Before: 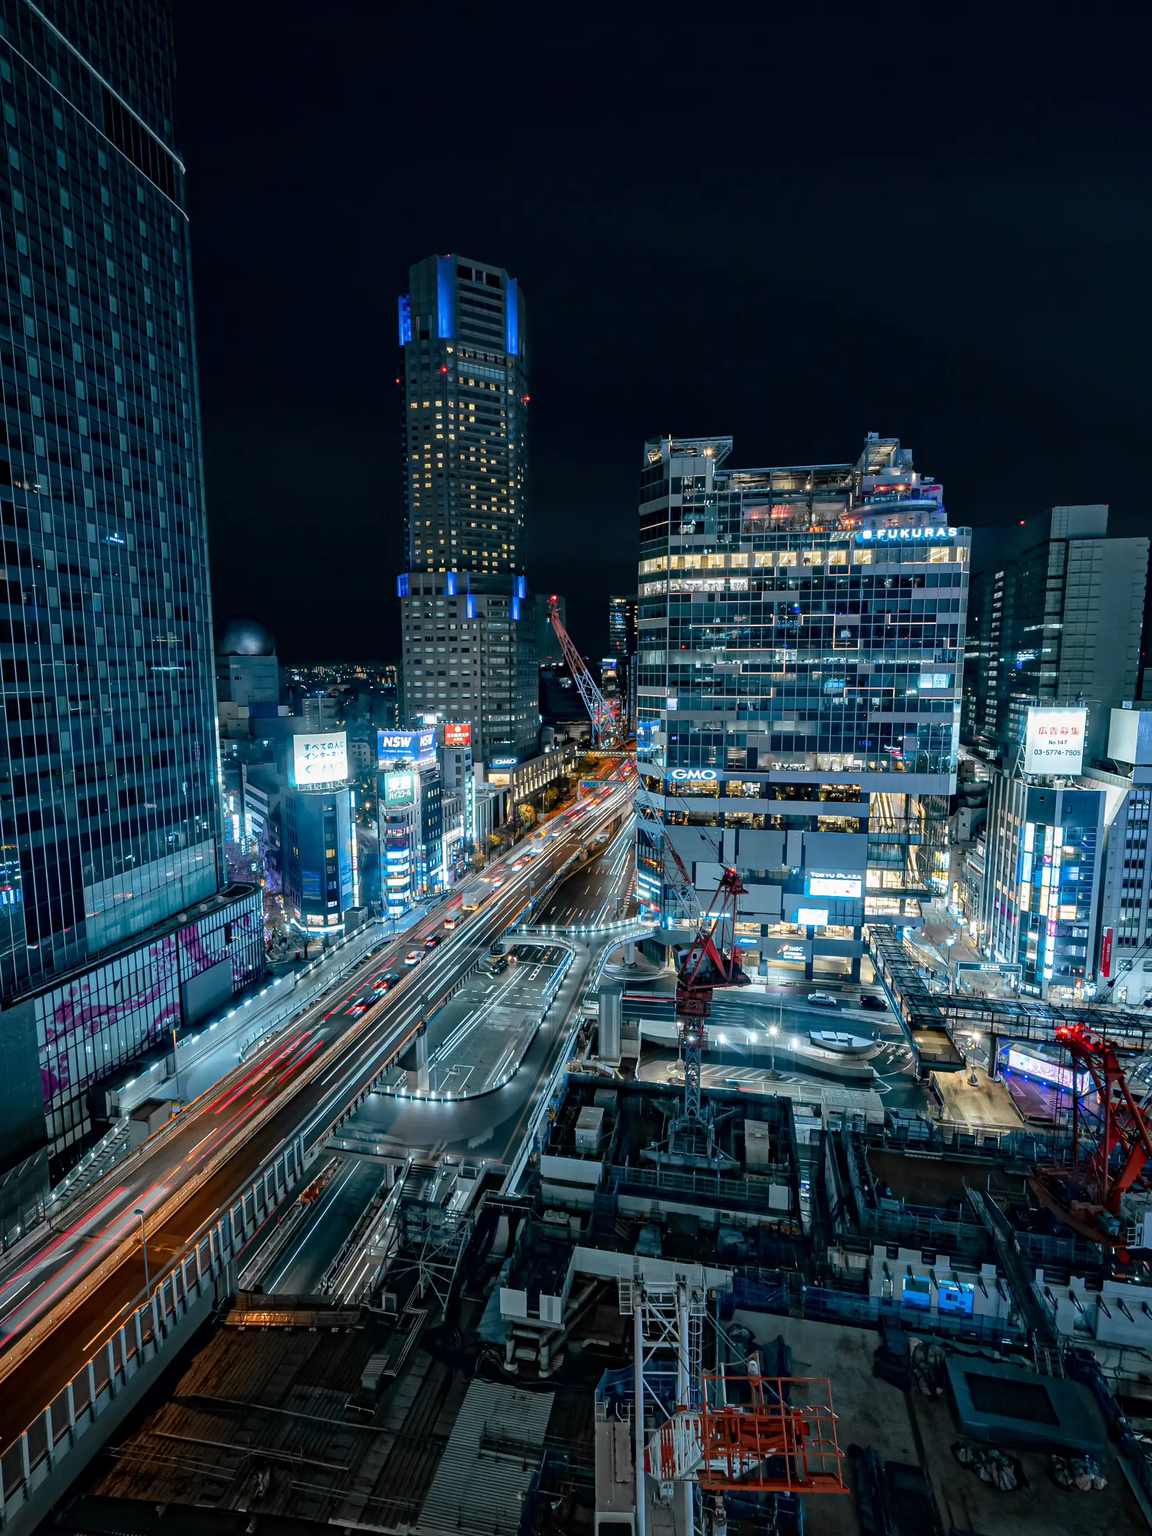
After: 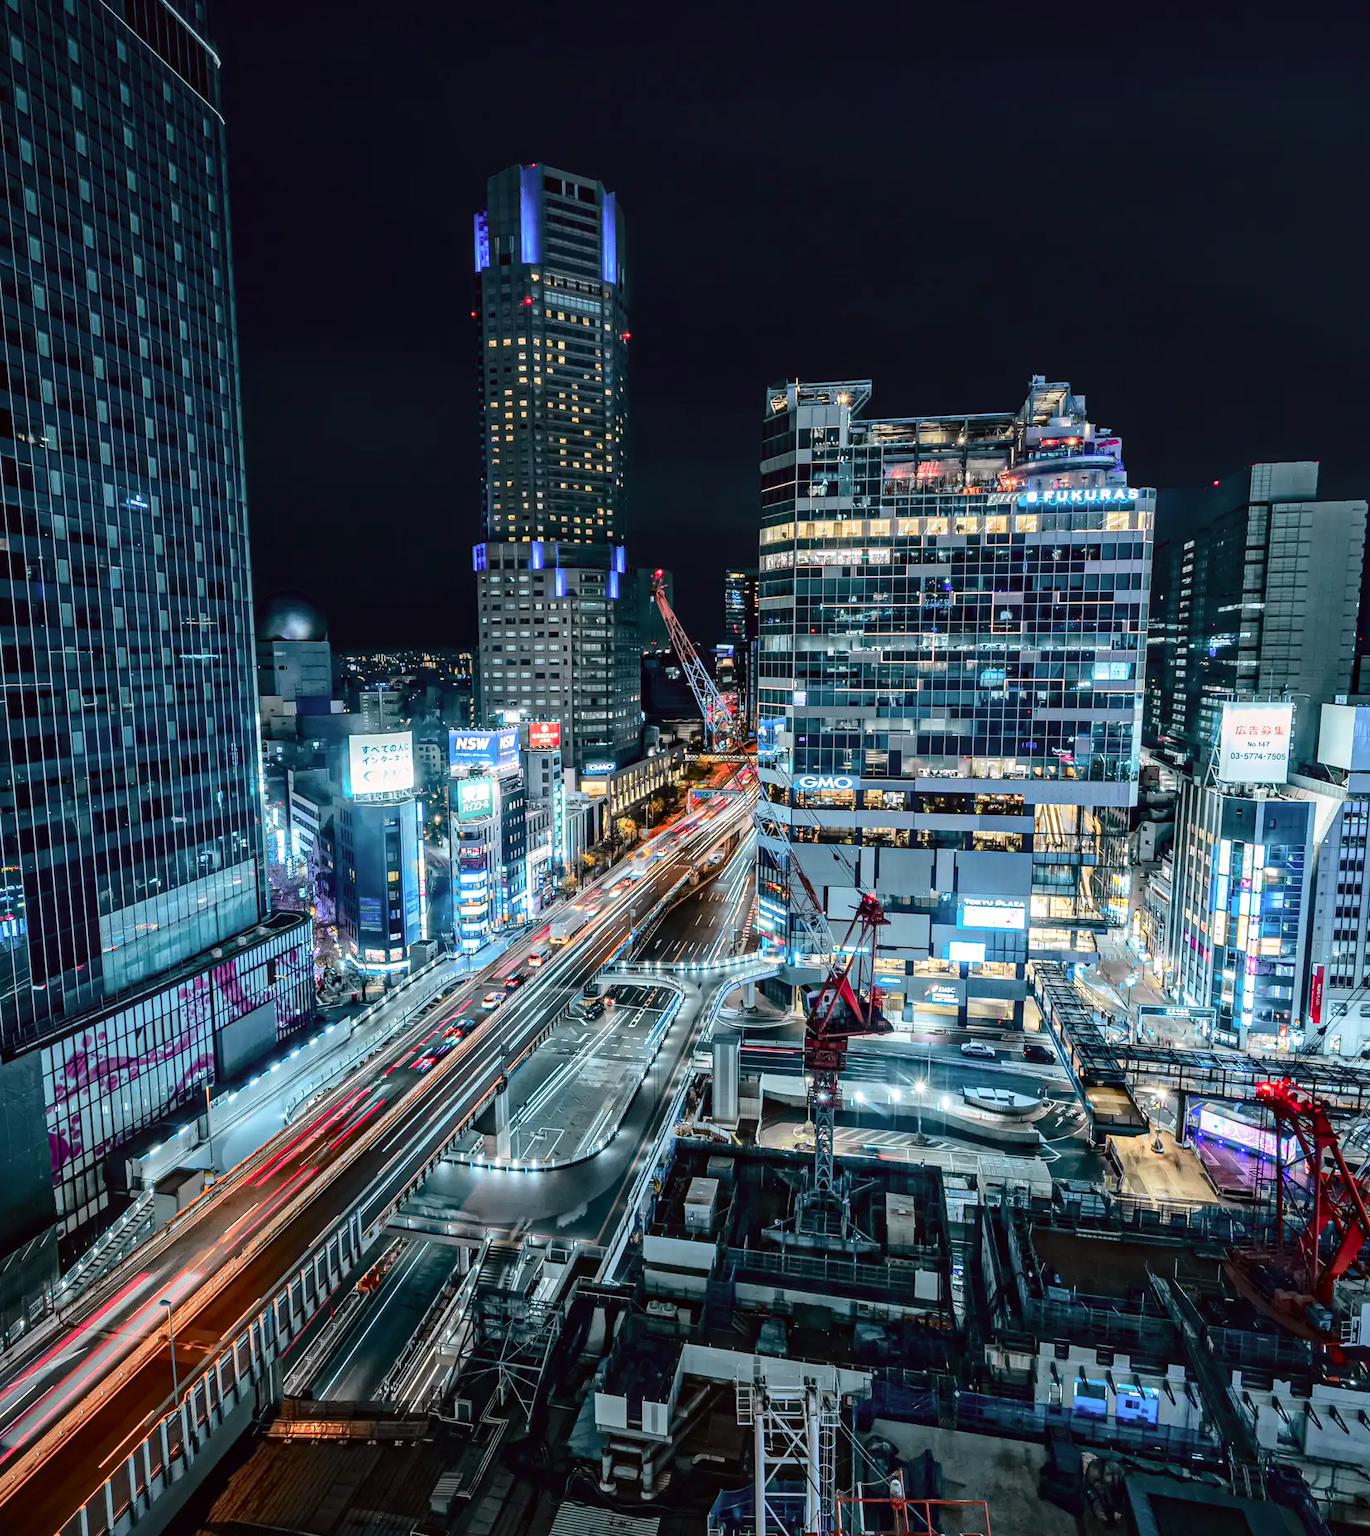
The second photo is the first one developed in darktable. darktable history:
tone curve: curves: ch0 [(0, 0.019) (0.204, 0.162) (0.491, 0.519) (0.748, 0.765) (1, 0.919)]; ch1 [(0, 0) (0.179, 0.173) (0.322, 0.32) (0.442, 0.447) (0.496, 0.504) (0.566, 0.585) (0.761, 0.803) (1, 1)]; ch2 [(0, 0) (0.434, 0.447) (0.483, 0.487) (0.555, 0.563) (0.697, 0.68) (1, 1)], color space Lab, independent channels, preserve colors none
local contrast: on, module defaults
exposure: black level correction 0, exposure 0.5 EV, compensate highlight preservation false
crop: top 7.625%, bottom 8.027%
